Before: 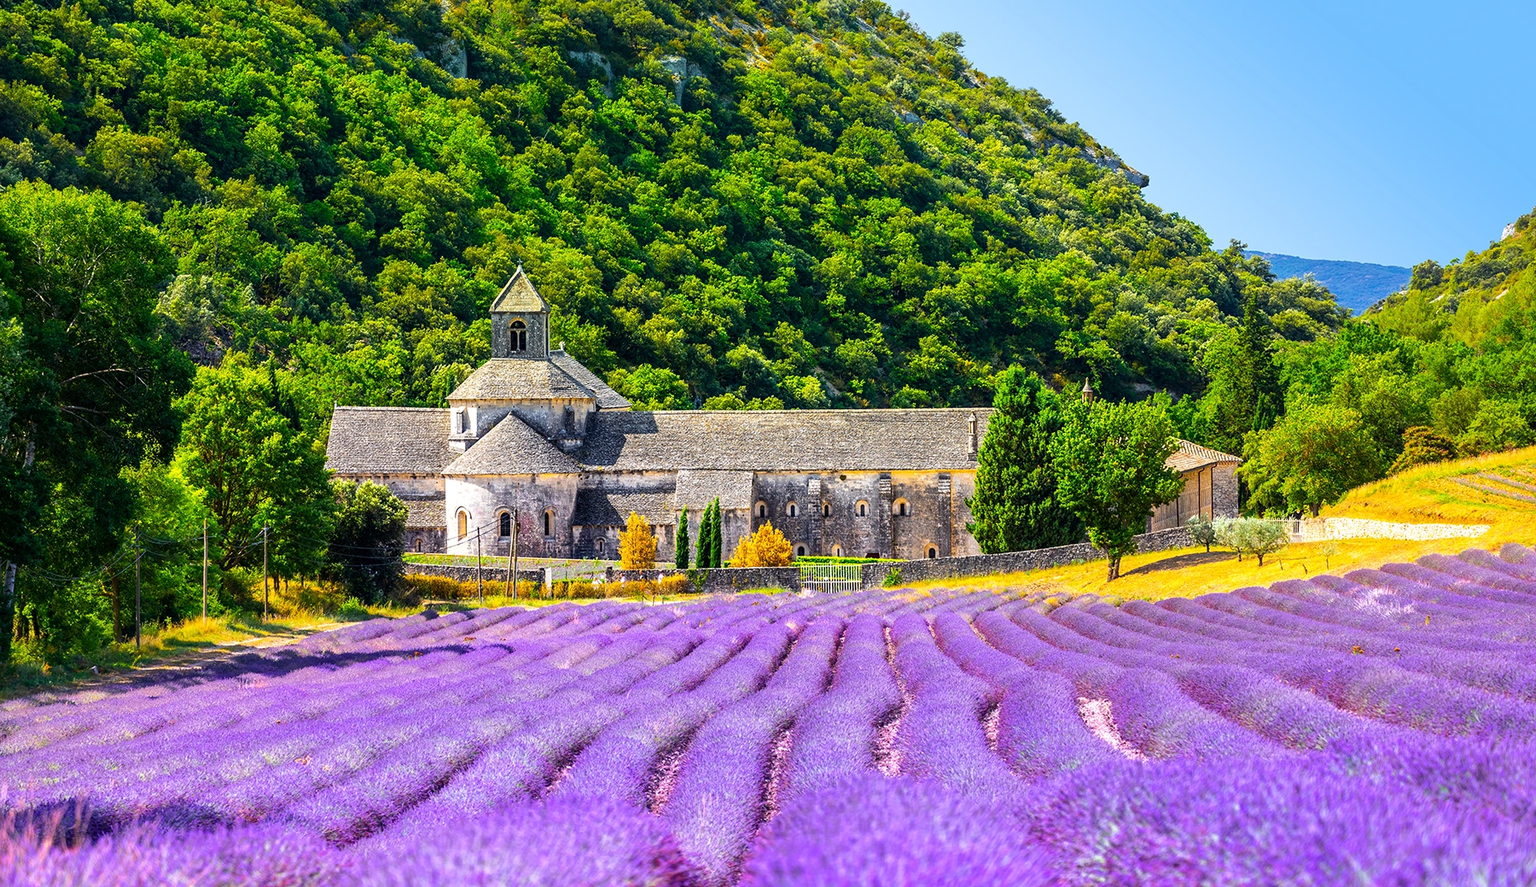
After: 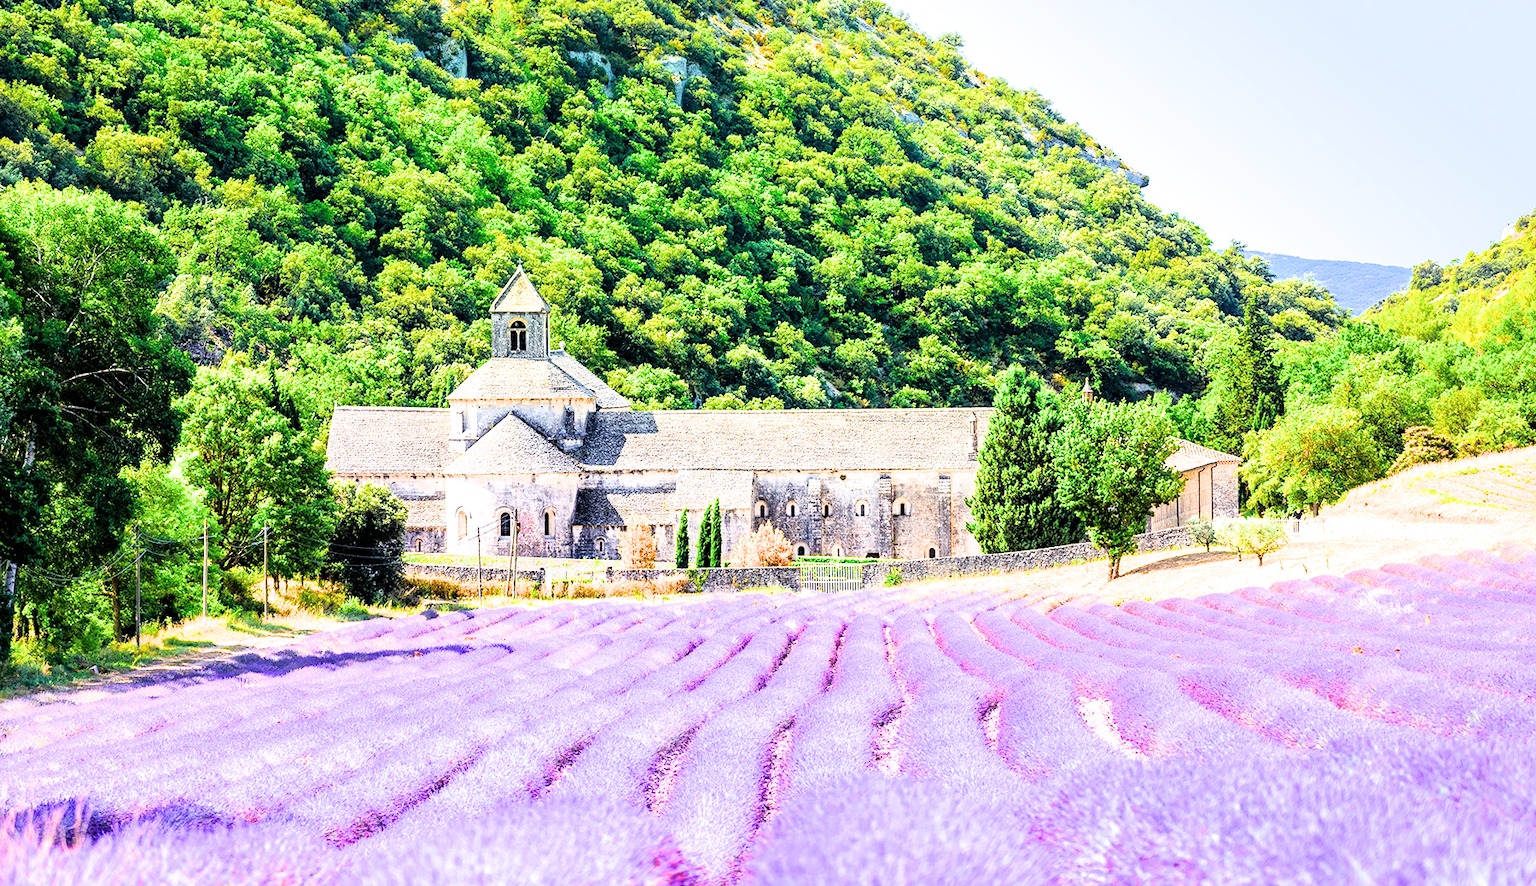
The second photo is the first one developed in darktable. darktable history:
exposure: black level correction 0, exposure 2.099 EV, compensate exposure bias true, compensate highlight preservation false
filmic rgb: black relative exposure -5.11 EV, white relative exposure 3.99 EV, hardness 2.9, contrast 1.298, highlights saturation mix -11.19%
